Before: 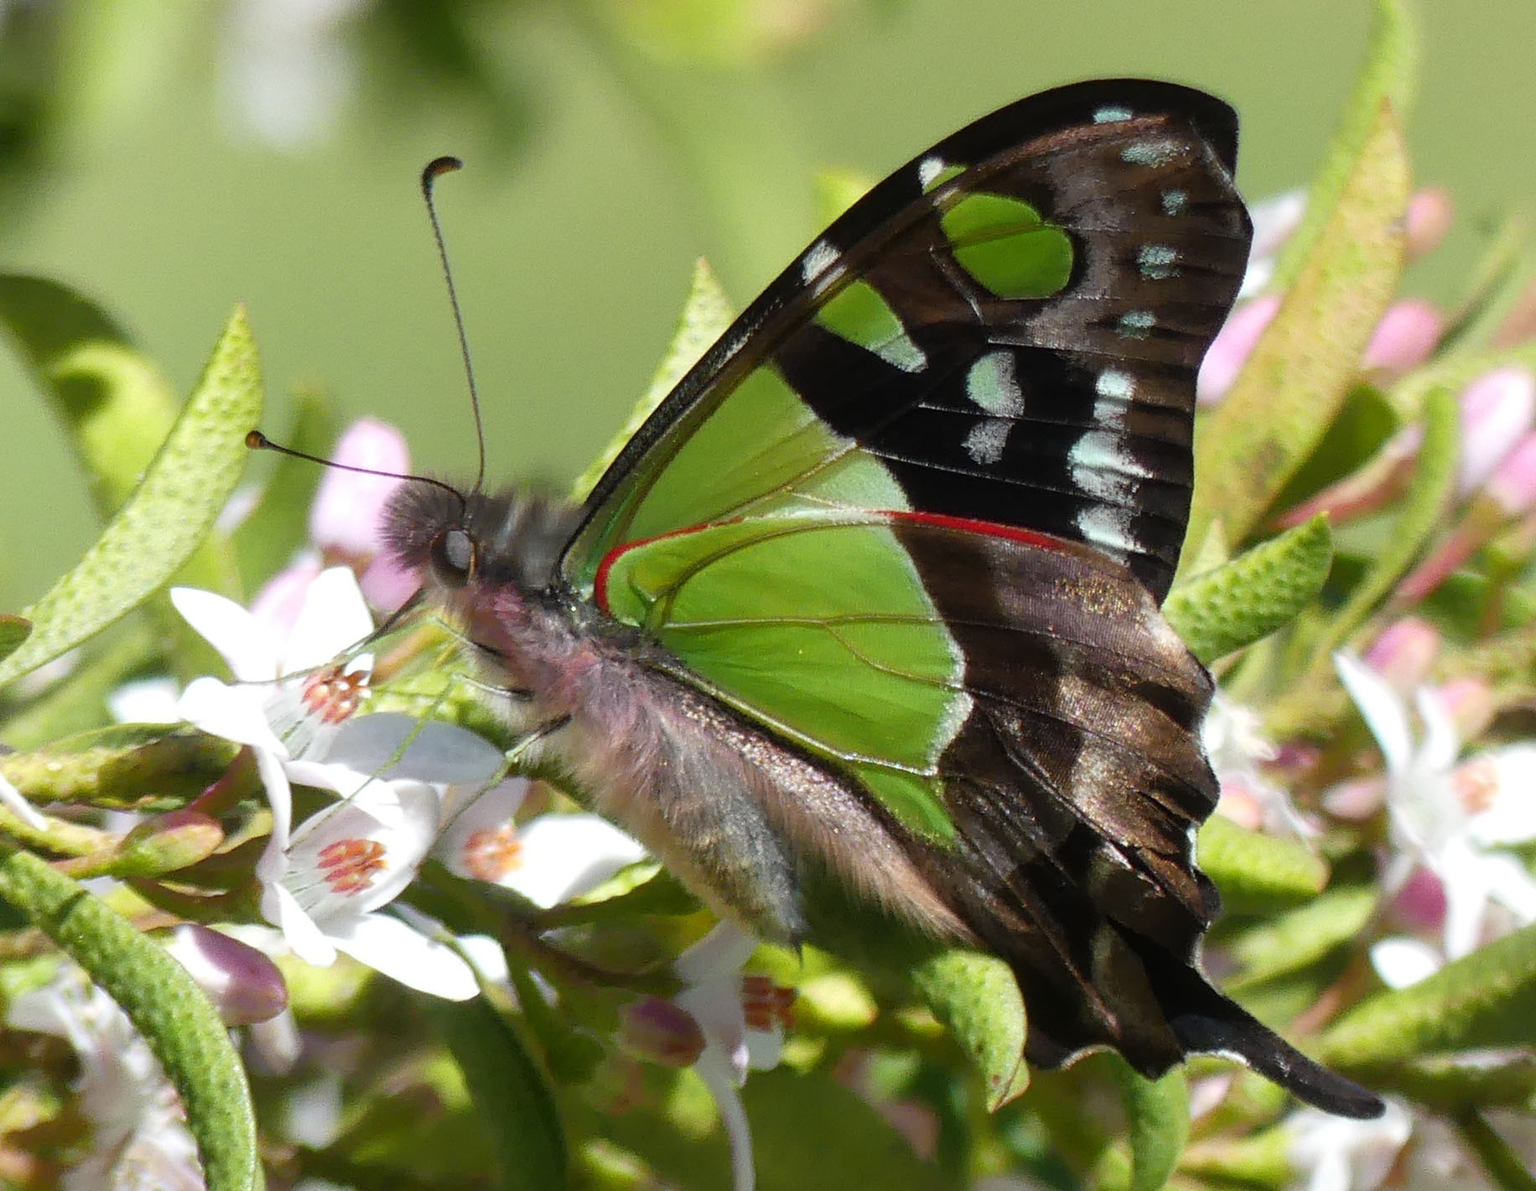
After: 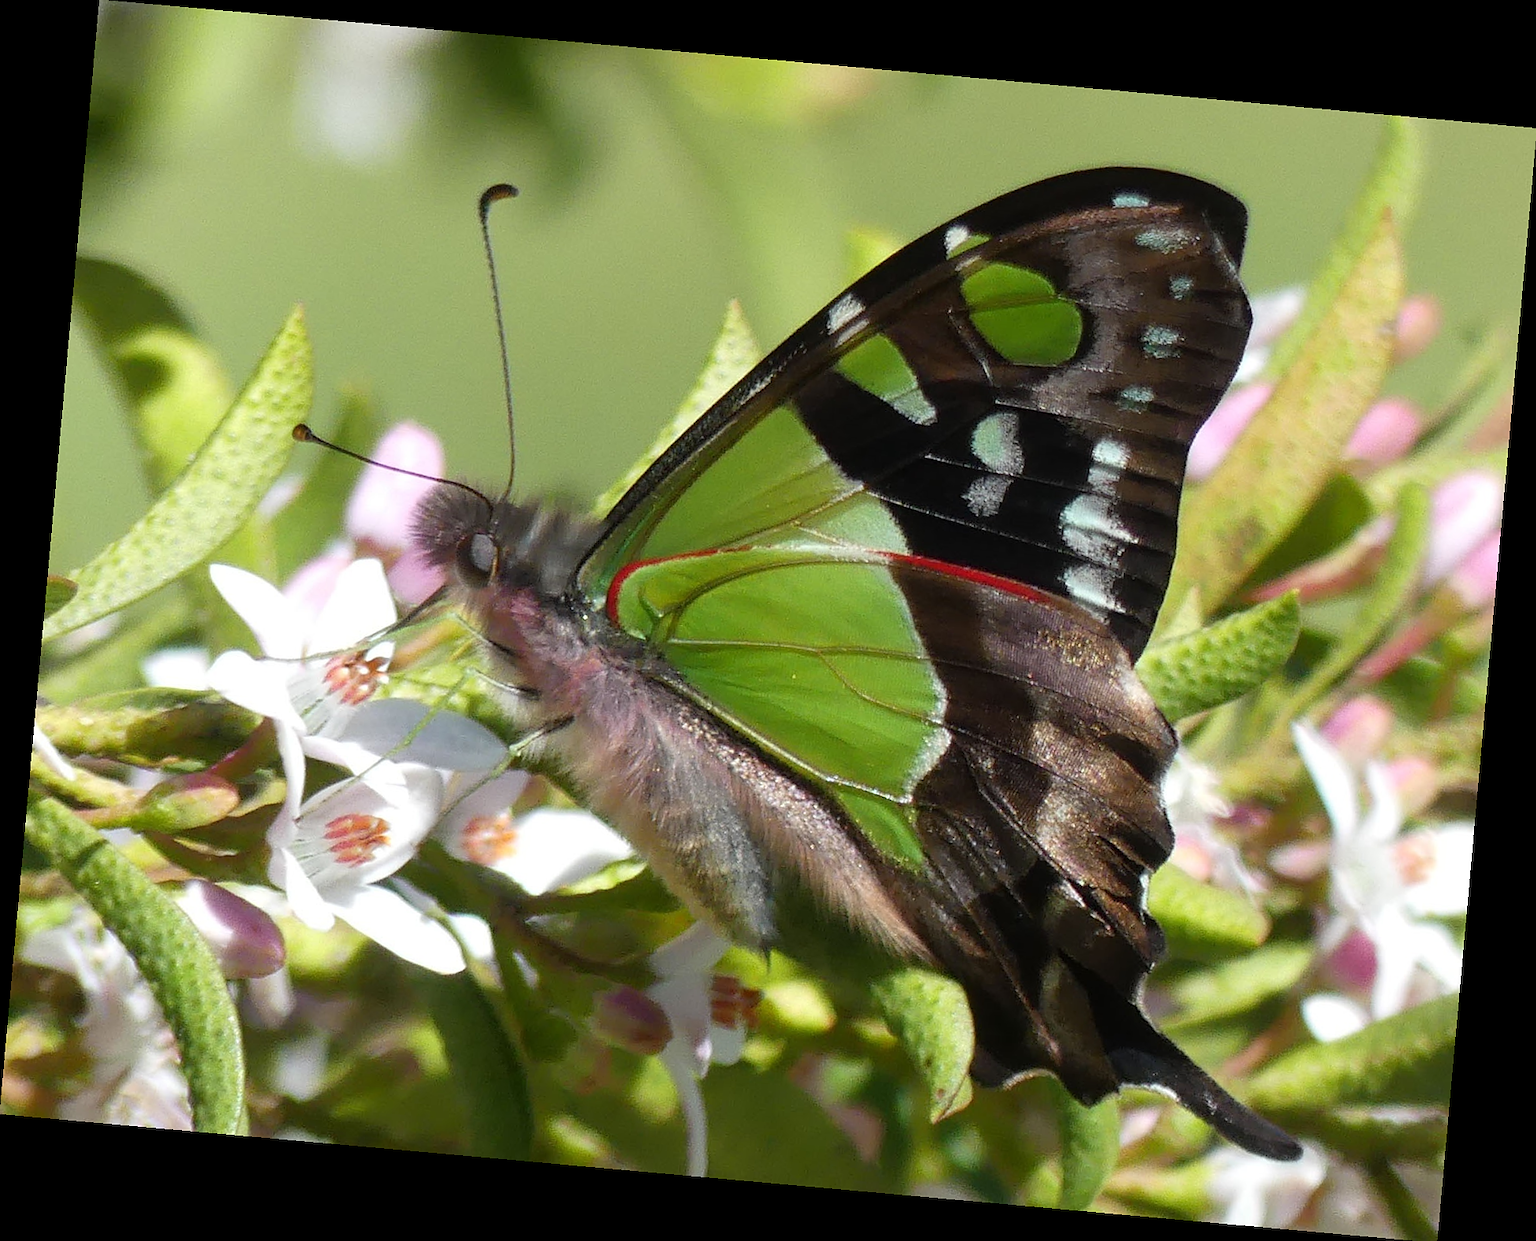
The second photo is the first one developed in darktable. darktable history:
sharpen: radius 1
rotate and perspective: rotation 5.12°, automatic cropping off
